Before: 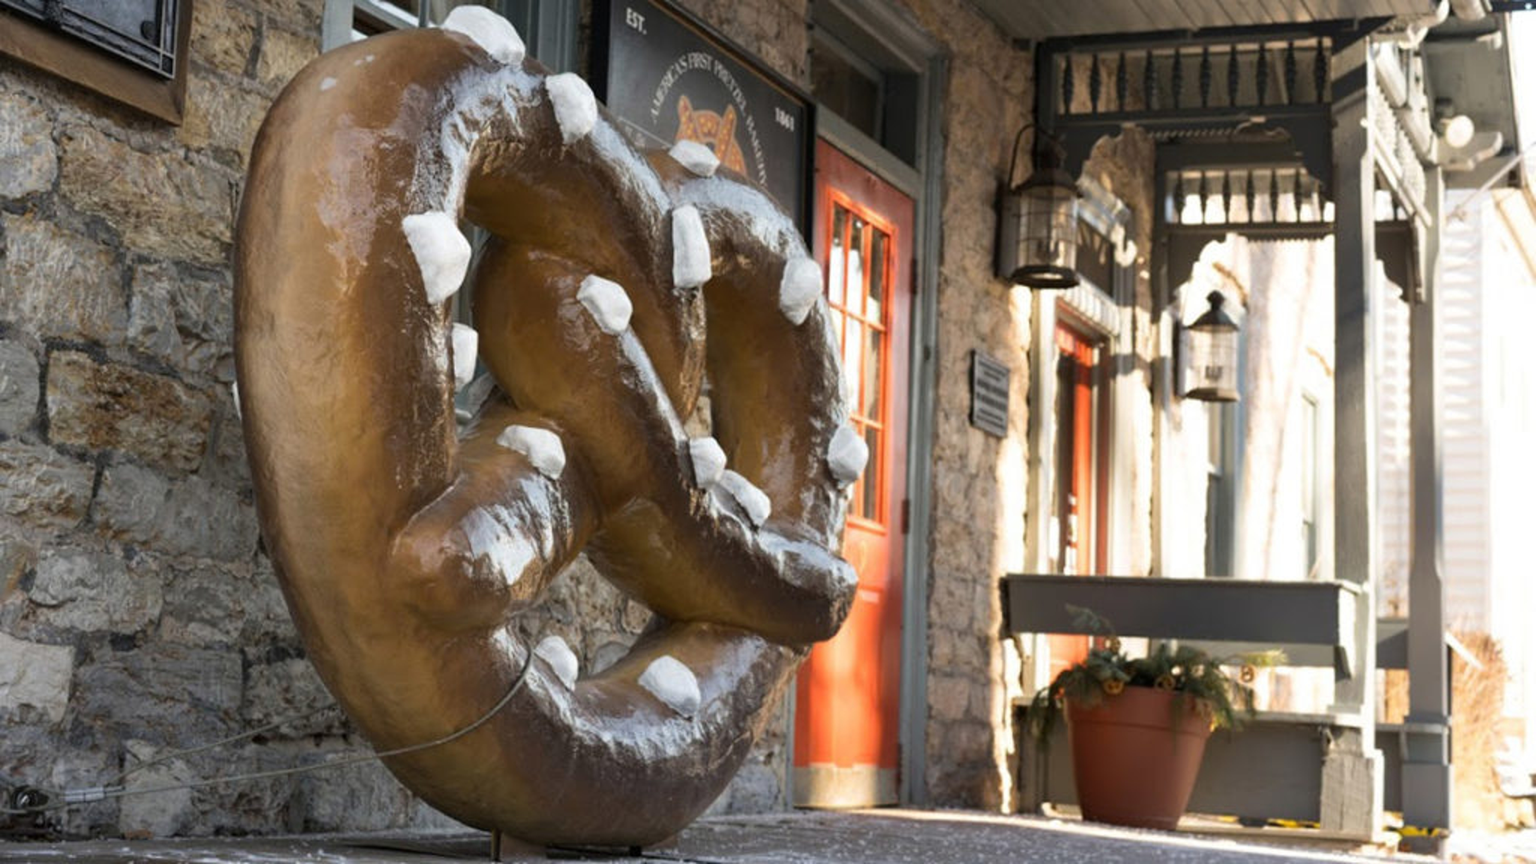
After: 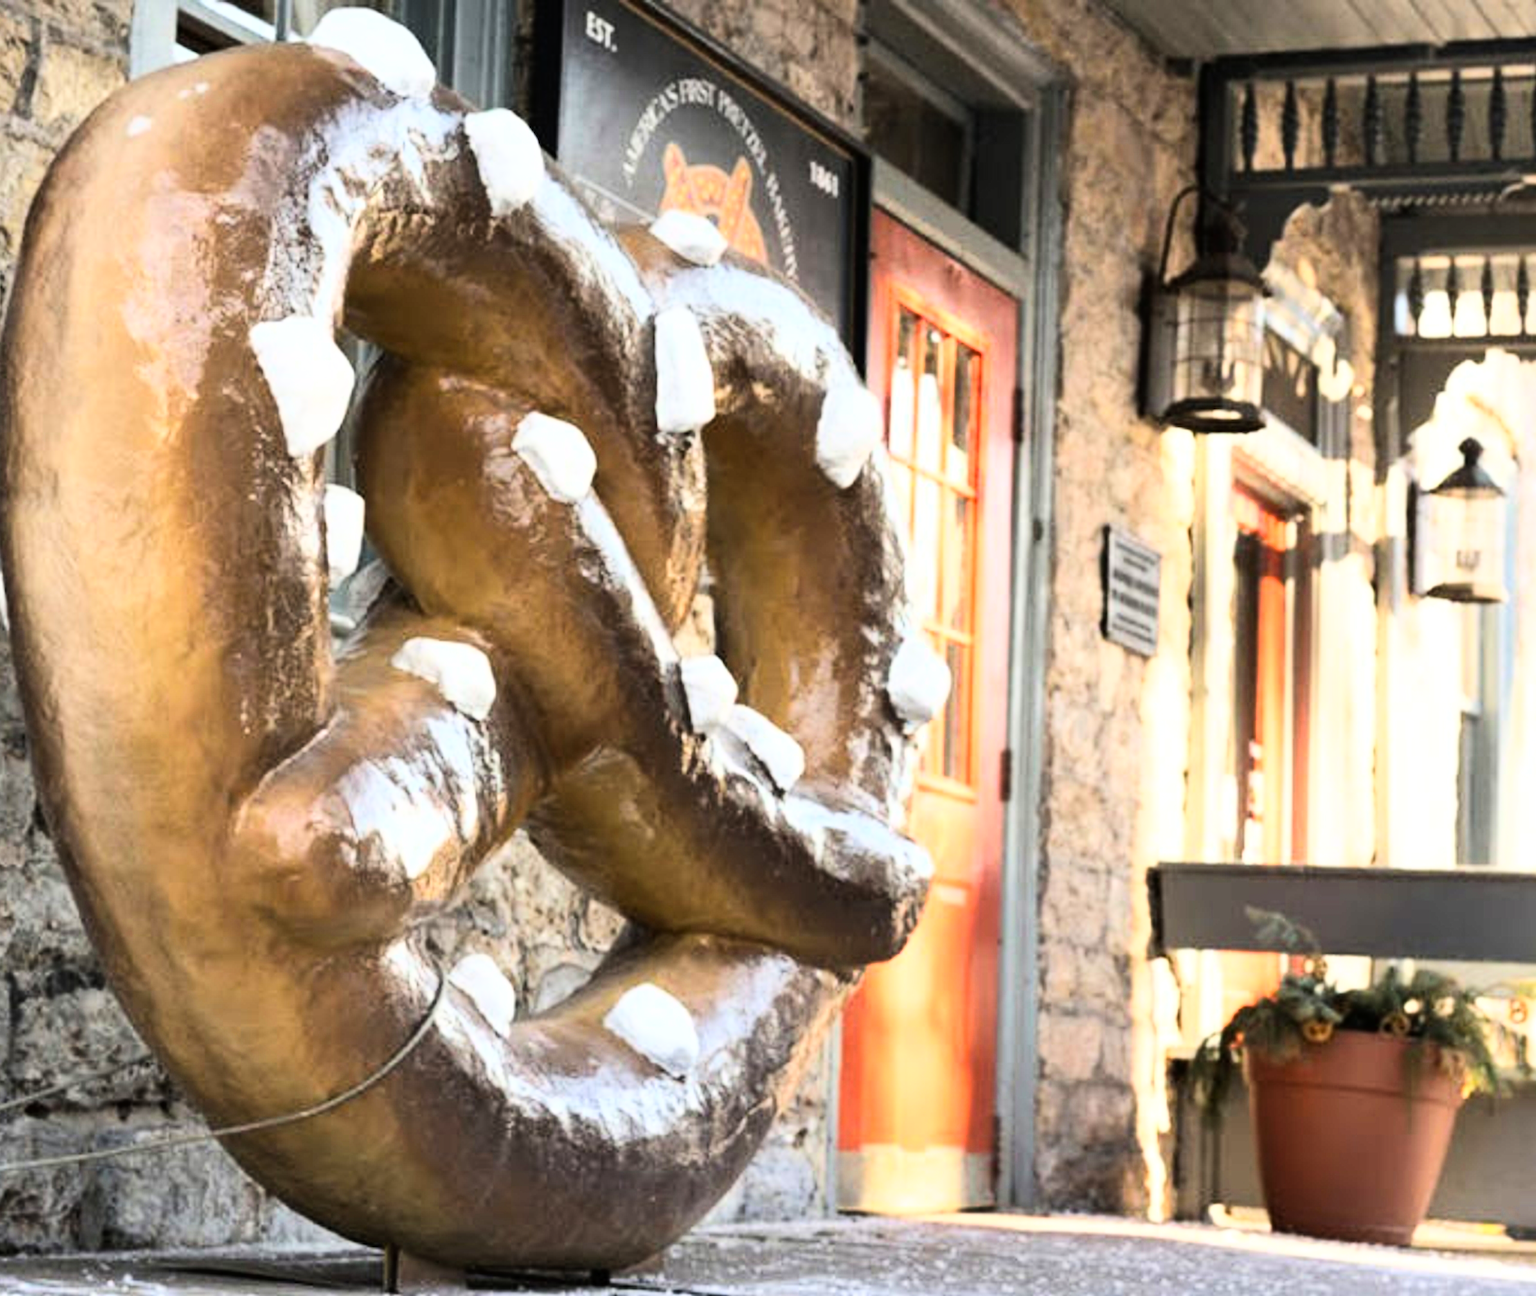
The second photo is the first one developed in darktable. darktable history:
crop and rotate: left 15.35%, right 18.005%
exposure: exposure 0.209 EV, compensate highlight preservation false
tone equalizer: -7 EV 0.204 EV, -6 EV 0.091 EV, -5 EV 0.069 EV, -4 EV 0.072 EV, -2 EV -0.023 EV, -1 EV -0.042 EV, +0 EV -0.069 EV
base curve: curves: ch0 [(0, 0) (0.007, 0.004) (0.027, 0.03) (0.046, 0.07) (0.207, 0.54) (0.442, 0.872) (0.673, 0.972) (1, 1)]
